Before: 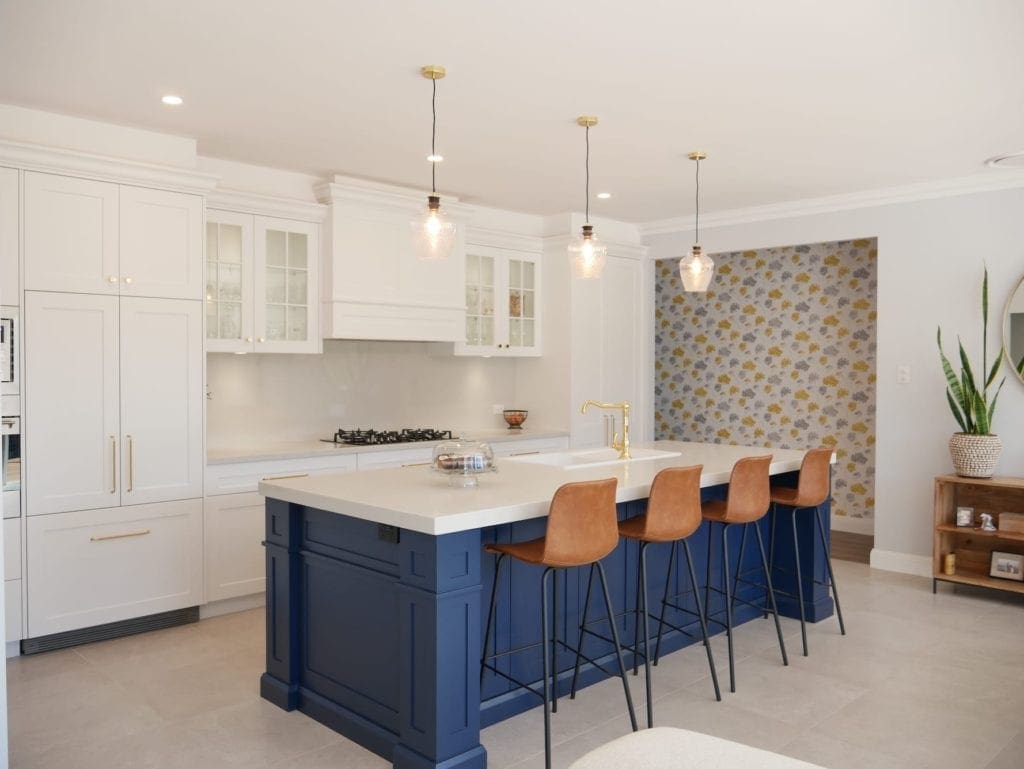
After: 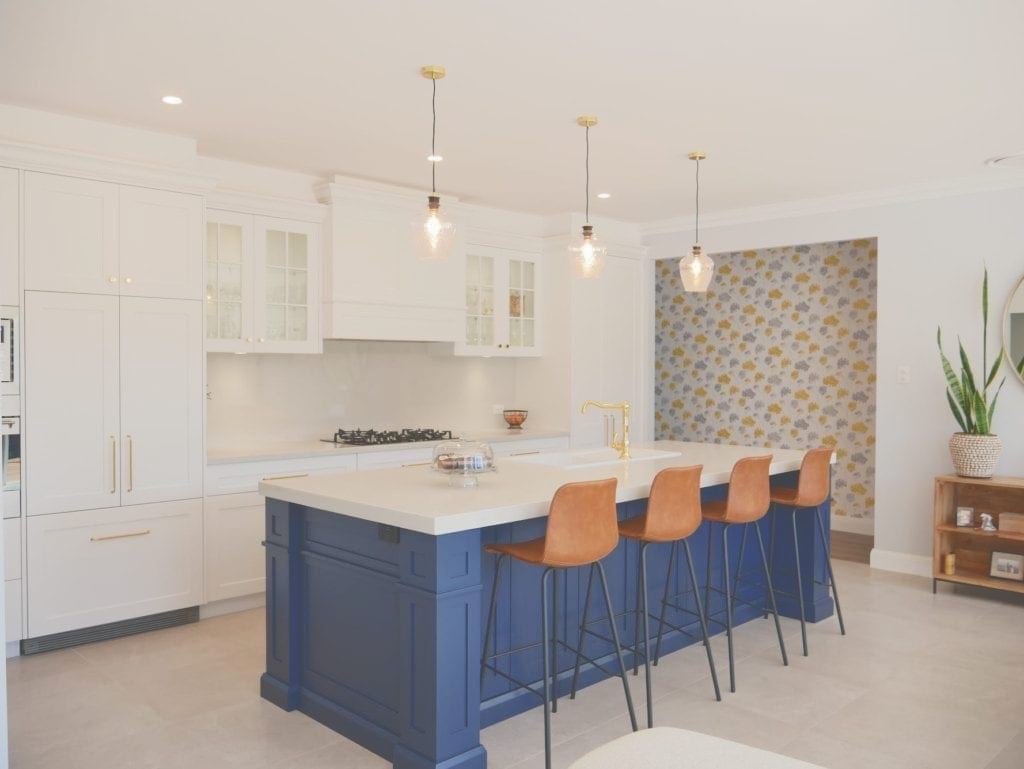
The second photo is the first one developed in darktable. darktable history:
tone curve: curves: ch0 [(0, 0) (0.003, 0.278) (0.011, 0.282) (0.025, 0.282) (0.044, 0.29) (0.069, 0.295) (0.1, 0.306) (0.136, 0.316) (0.177, 0.33) (0.224, 0.358) (0.277, 0.403) (0.335, 0.451) (0.399, 0.505) (0.468, 0.558) (0.543, 0.611) (0.623, 0.679) (0.709, 0.751) (0.801, 0.815) (0.898, 0.863) (1, 1)], color space Lab, independent channels, preserve colors none
exposure: exposure -0.021 EV, compensate highlight preservation false
